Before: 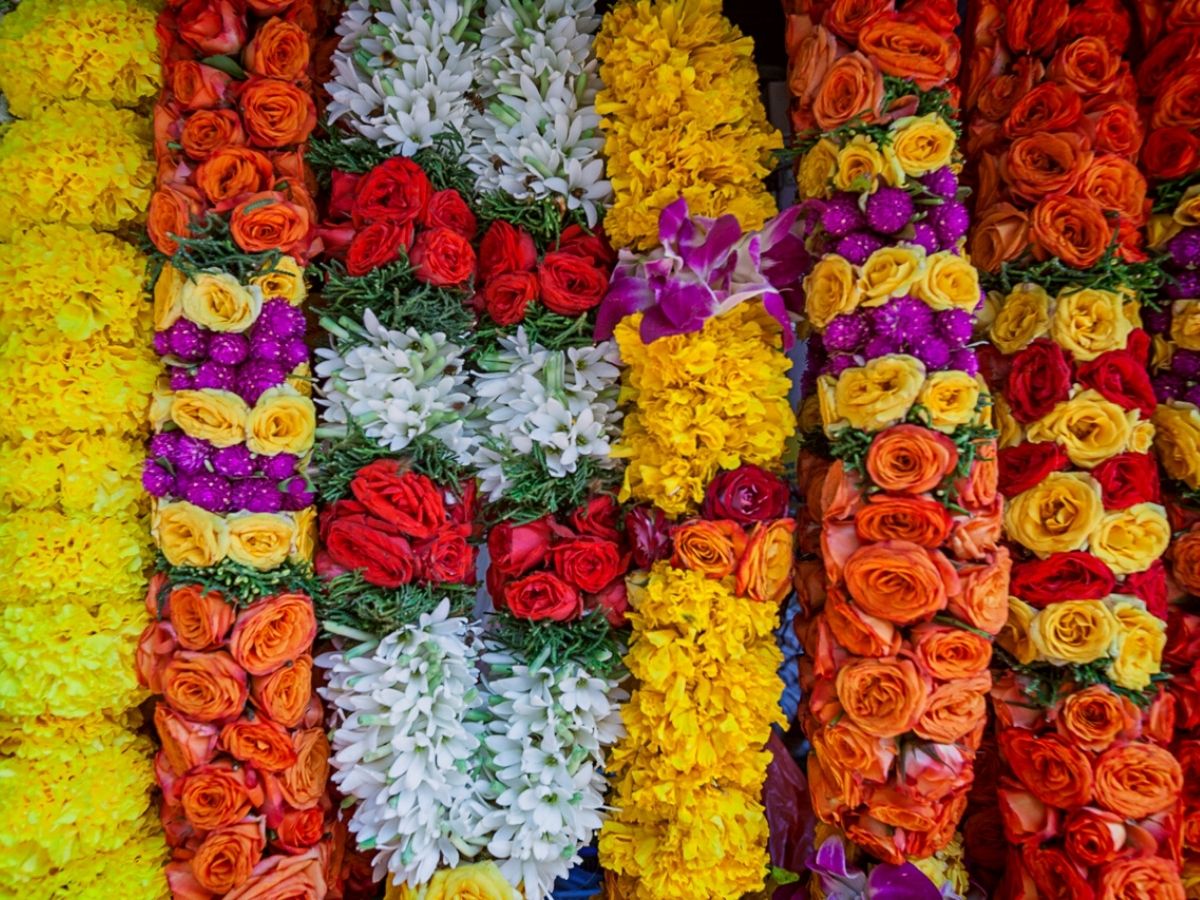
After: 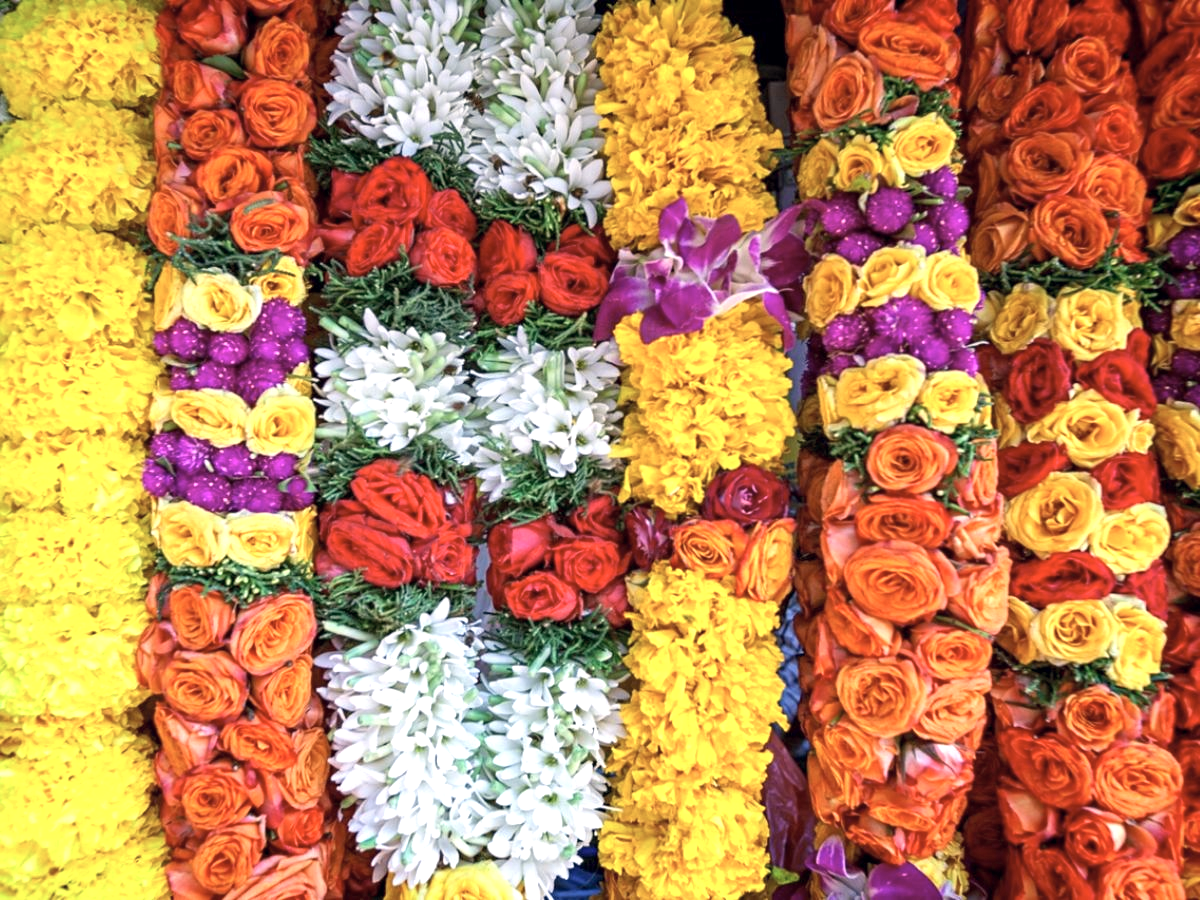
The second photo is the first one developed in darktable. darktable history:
color correction: highlights a* 2.87, highlights b* 4.99, shadows a* -2.26, shadows b* -4.93, saturation 0.774
exposure: black level correction 0.001, exposure 0.956 EV, compensate highlight preservation false
